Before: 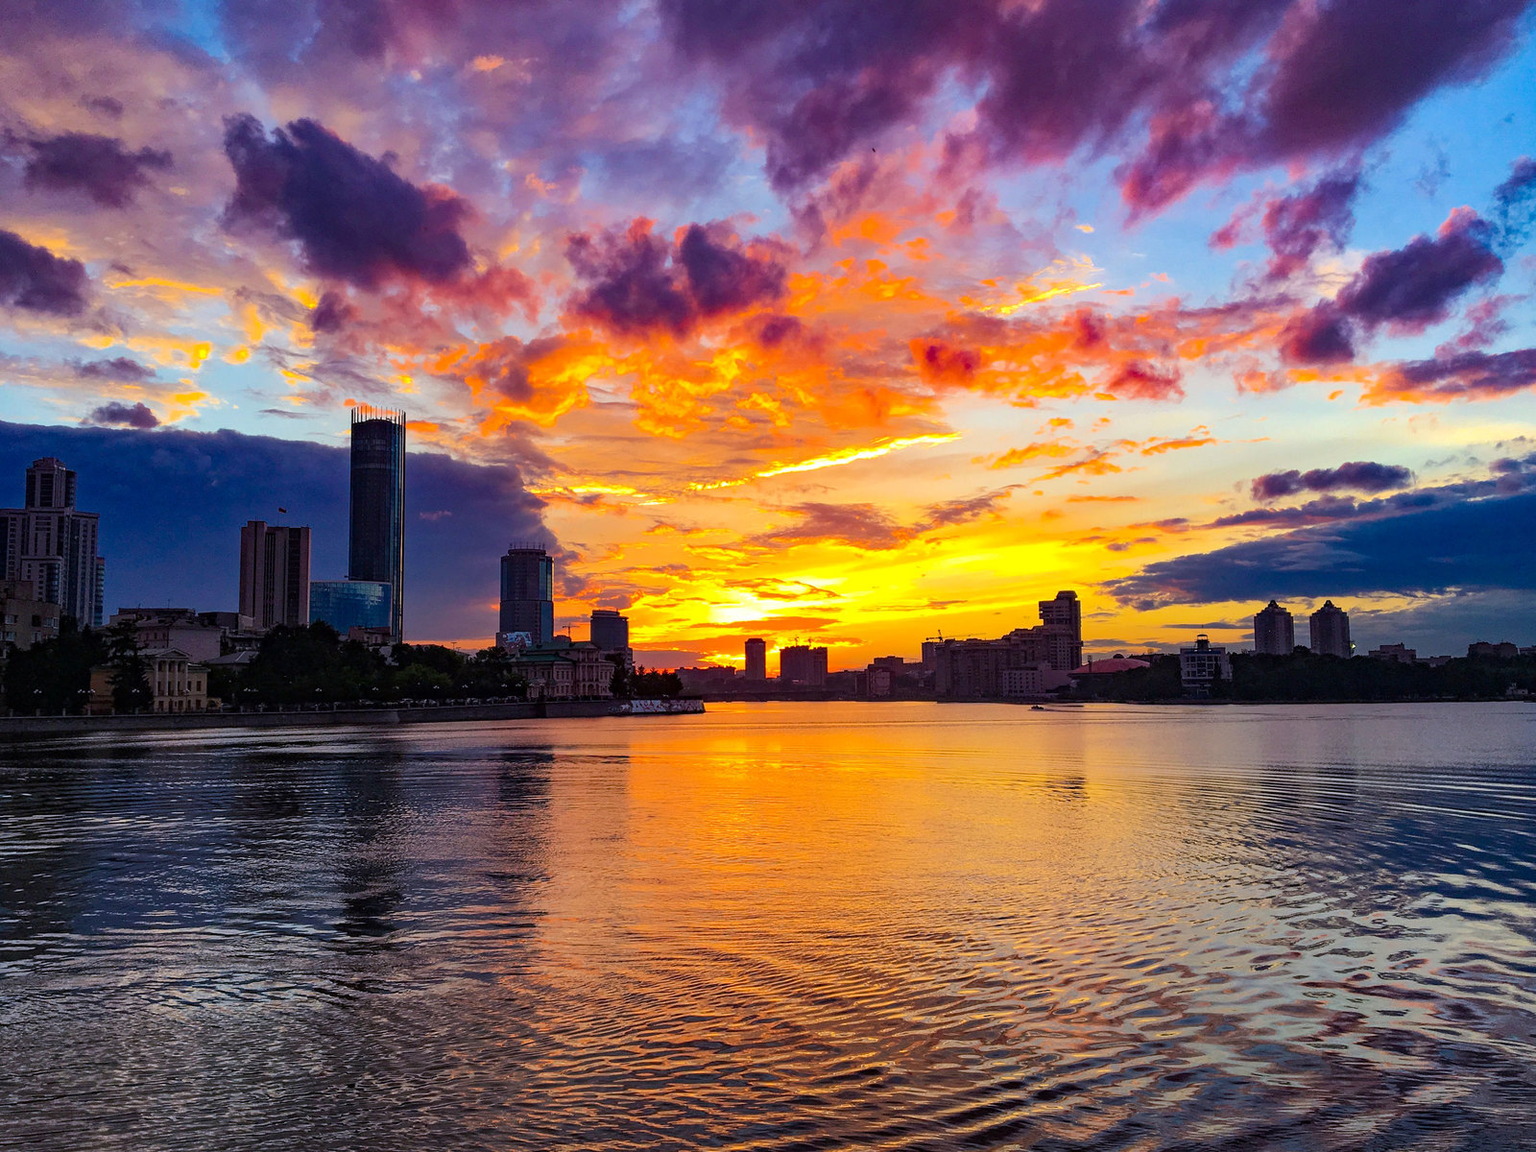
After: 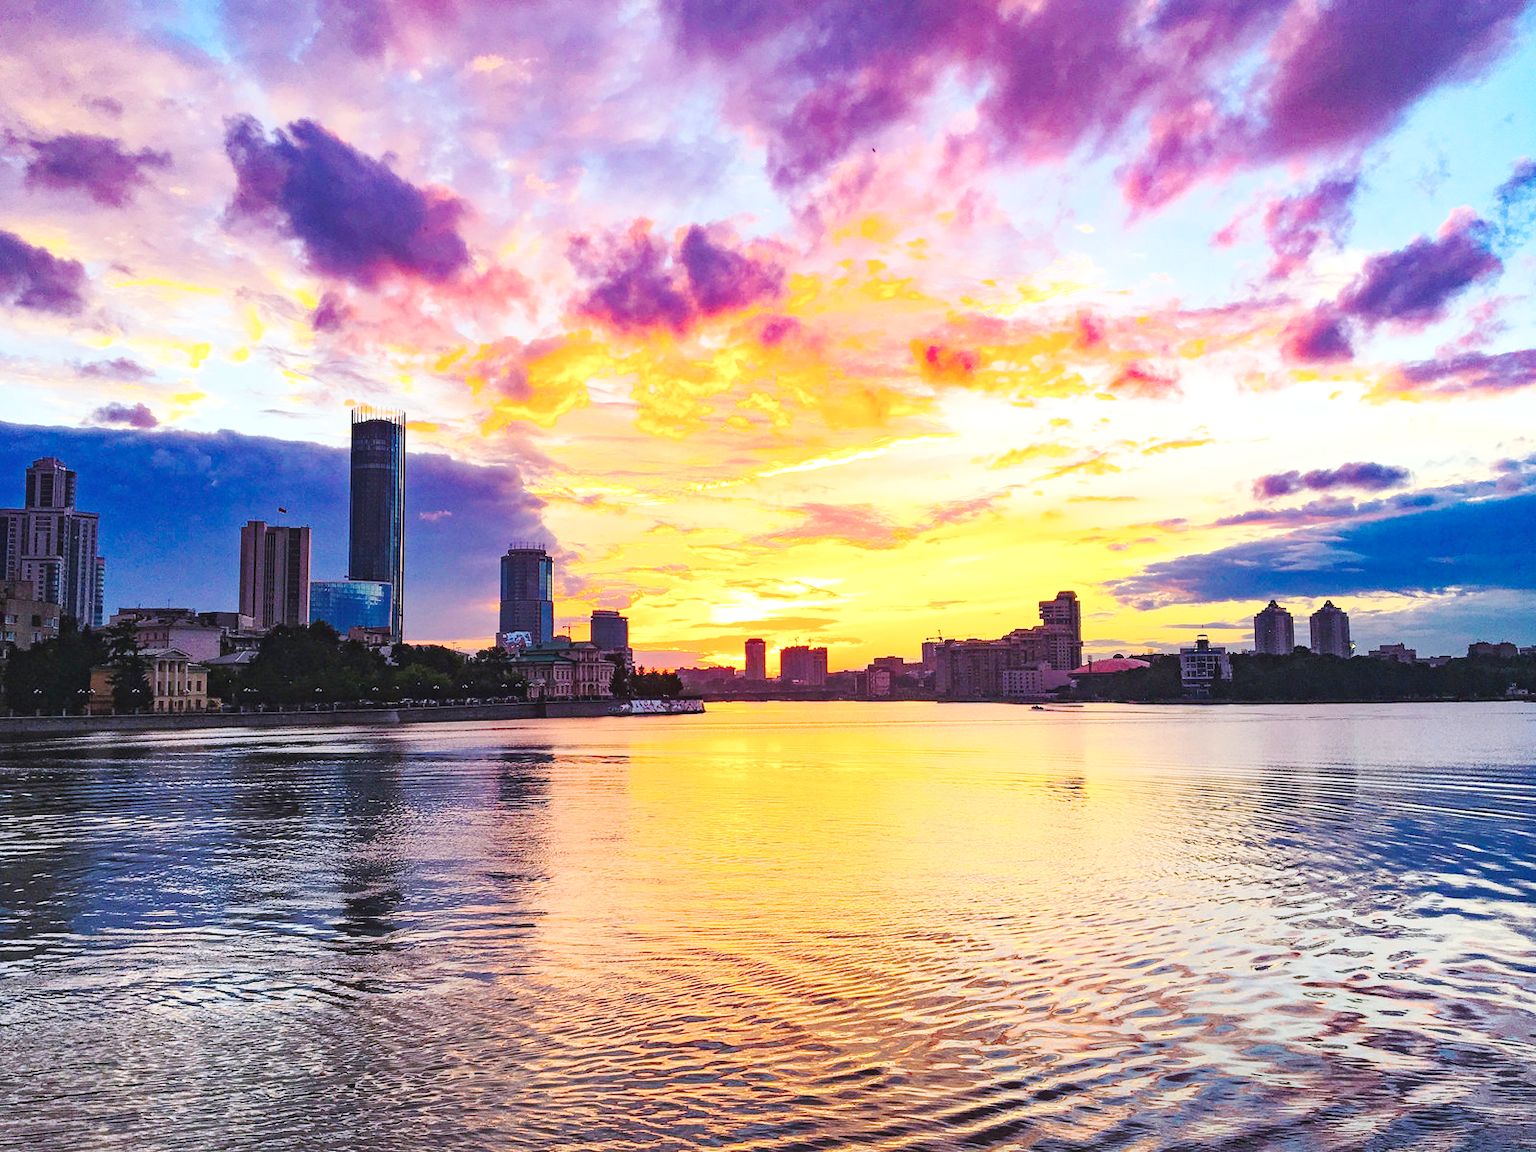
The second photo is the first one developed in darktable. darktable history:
exposure: exposure 0.604 EV, compensate exposure bias true, compensate highlight preservation false
base curve: curves: ch0 [(0, 0.007) (0.028, 0.063) (0.121, 0.311) (0.46, 0.743) (0.859, 0.957) (1, 1)], preserve colors none
